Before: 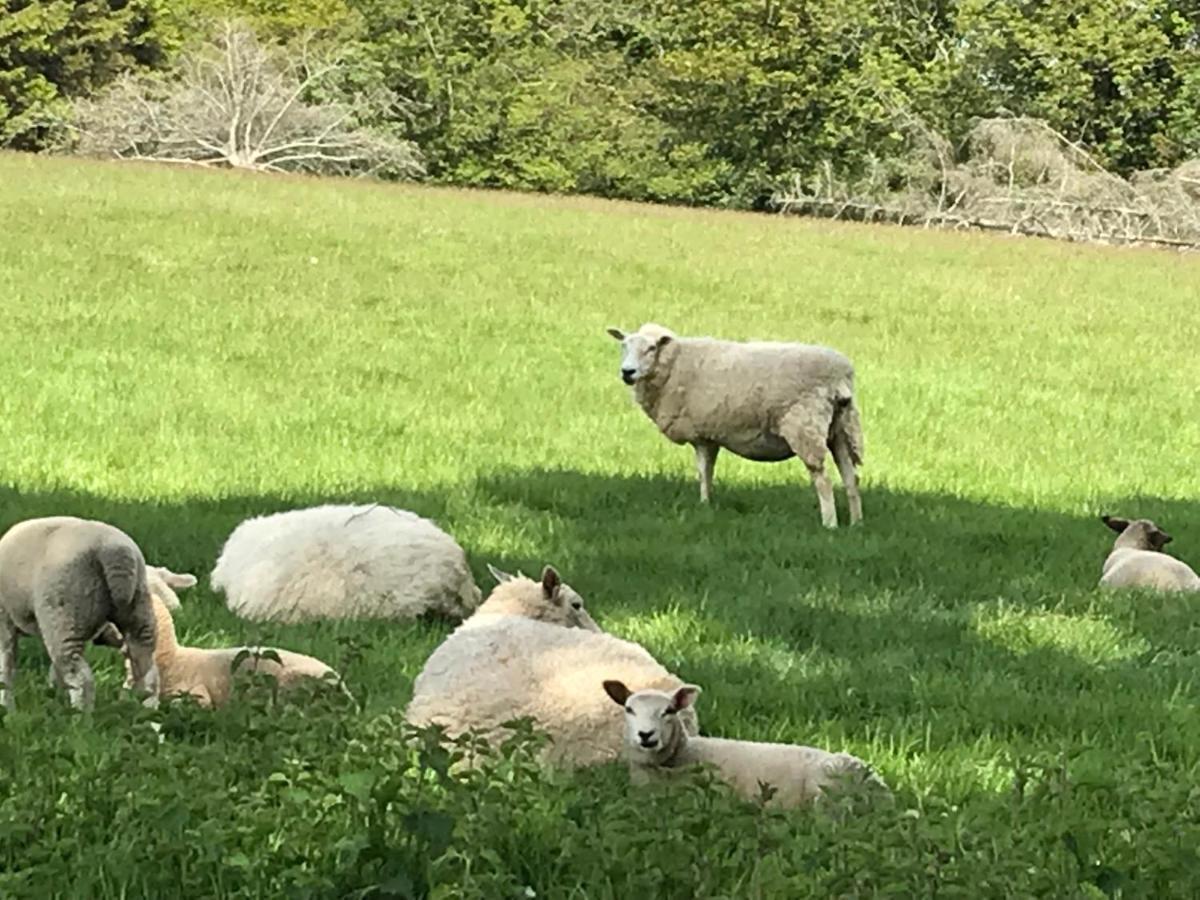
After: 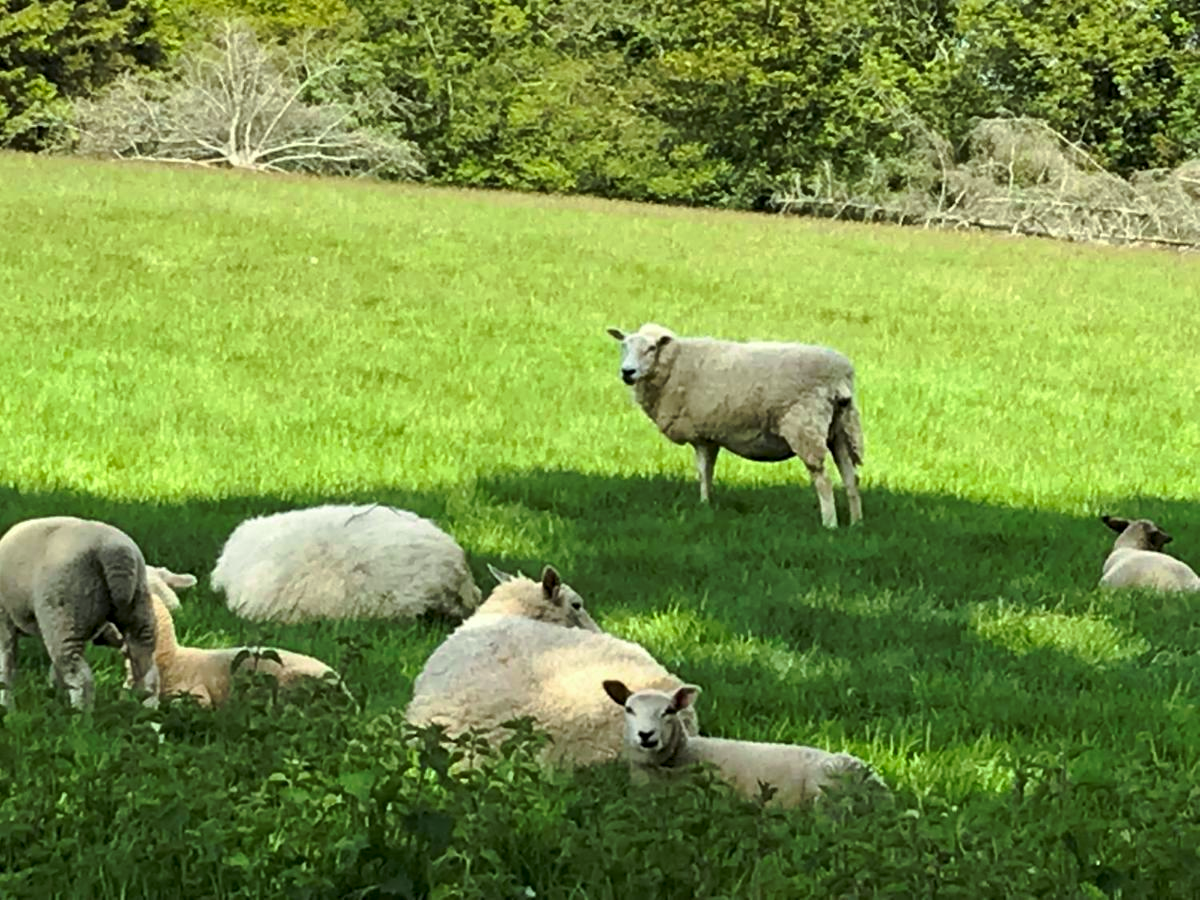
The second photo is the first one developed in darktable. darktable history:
tone curve: curves: ch0 [(0, 0) (0.003, 0.002) (0.011, 0.009) (0.025, 0.02) (0.044, 0.035) (0.069, 0.055) (0.1, 0.08) (0.136, 0.109) (0.177, 0.142) (0.224, 0.179) (0.277, 0.222) (0.335, 0.268) (0.399, 0.329) (0.468, 0.409) (0.543, 0.495) (0.623, 0.579) (0.709, 0.669) (0.801, 0.767) (0.898, 0.885) (1, 1)], preserve colors none
color look up table: target L [79.39, 72.12, 59.58, 44.38, 200.12, 100, 79.31, 68.94, 64.7, 59.43, 53.07, 51.28, 45.11, 37.62, 55.11, 50.66, 39.29, 37.28, 29.64, 18.23, 70.14, 68.25, 50.98, 47.28, 0 ×25], target a [-1.117, -24.85, -41.8, -15.2, -0.016, 0, -3.652, 12.48, 16.47, 32.74, -0.209, 48.77, 48.75, 16.52, 11.7, 50.45, 16.59, -0.161, 29.93, 0.319, -29.91, -0.928, -14.82, -1.179, 0 ×25], target b [-0.867, 59.71, 35.37, 26.56, 0.202, -0.002, 69.98, 63.97, 15.43, 59.59, -0.447, 14, 30.15, 18.85, -26.03, -17.42, -50.78, -1.378, -25.22, -1.577, -2.267, -1.272, -28.57, -27.93, 0 ×25], num patches 24
